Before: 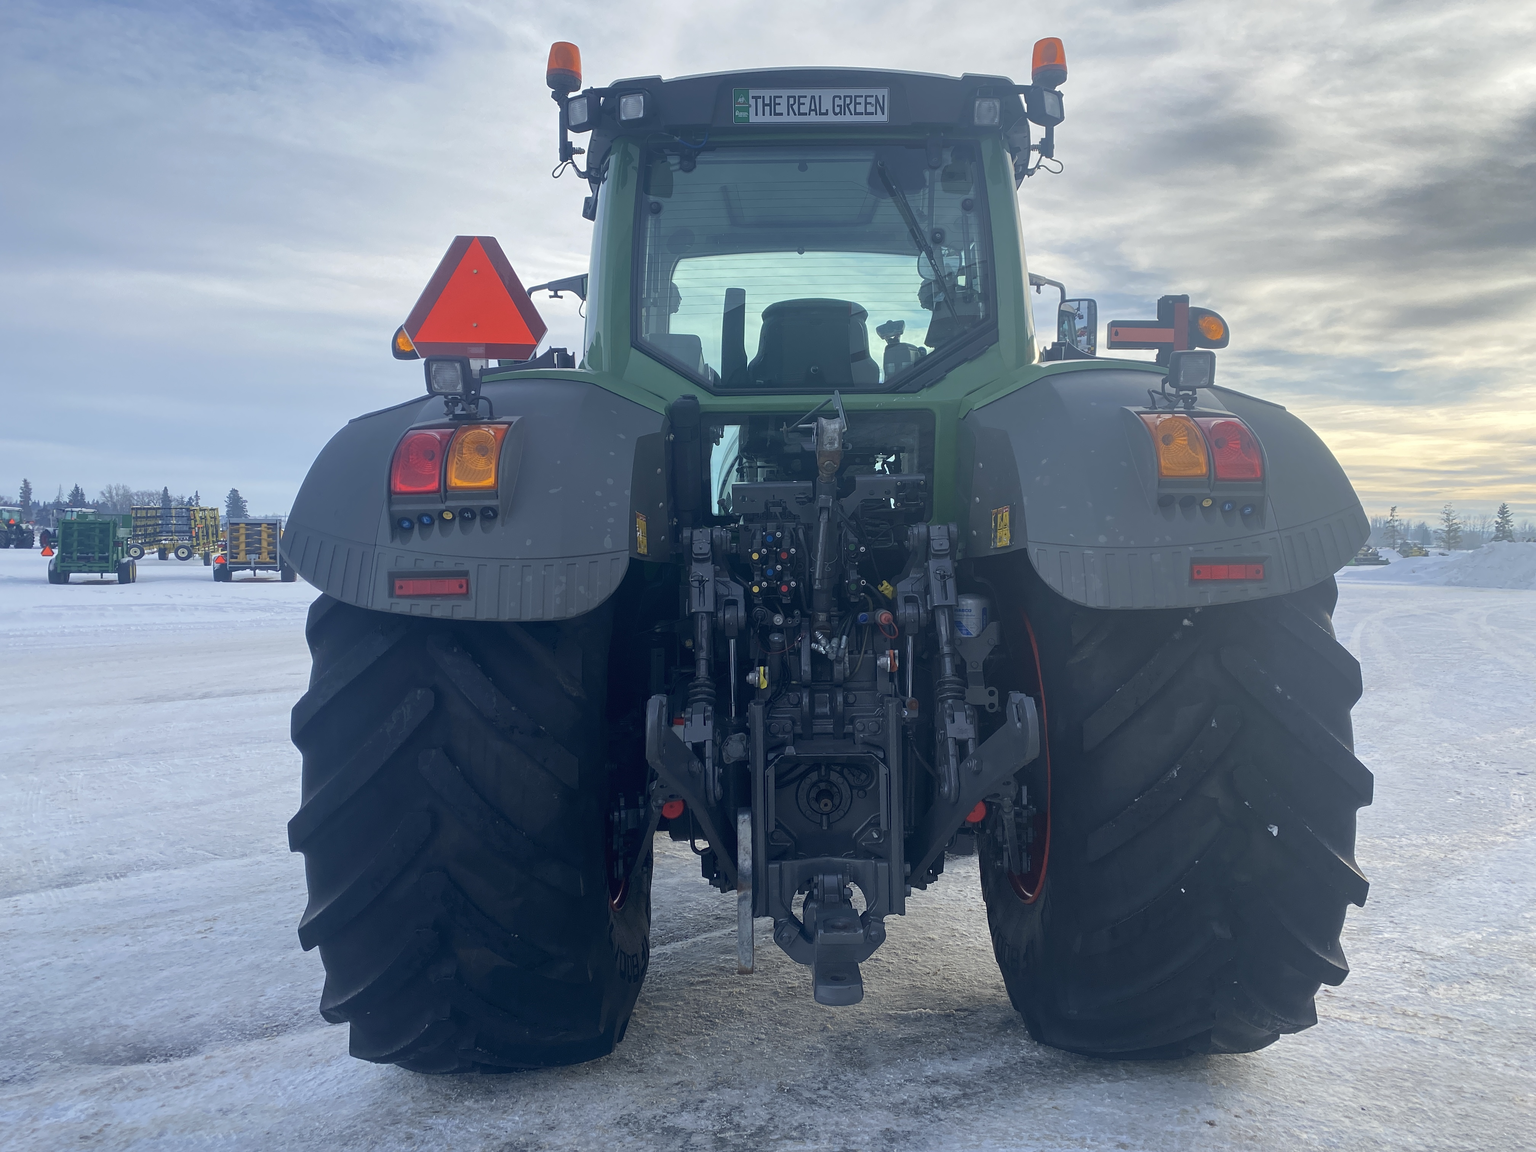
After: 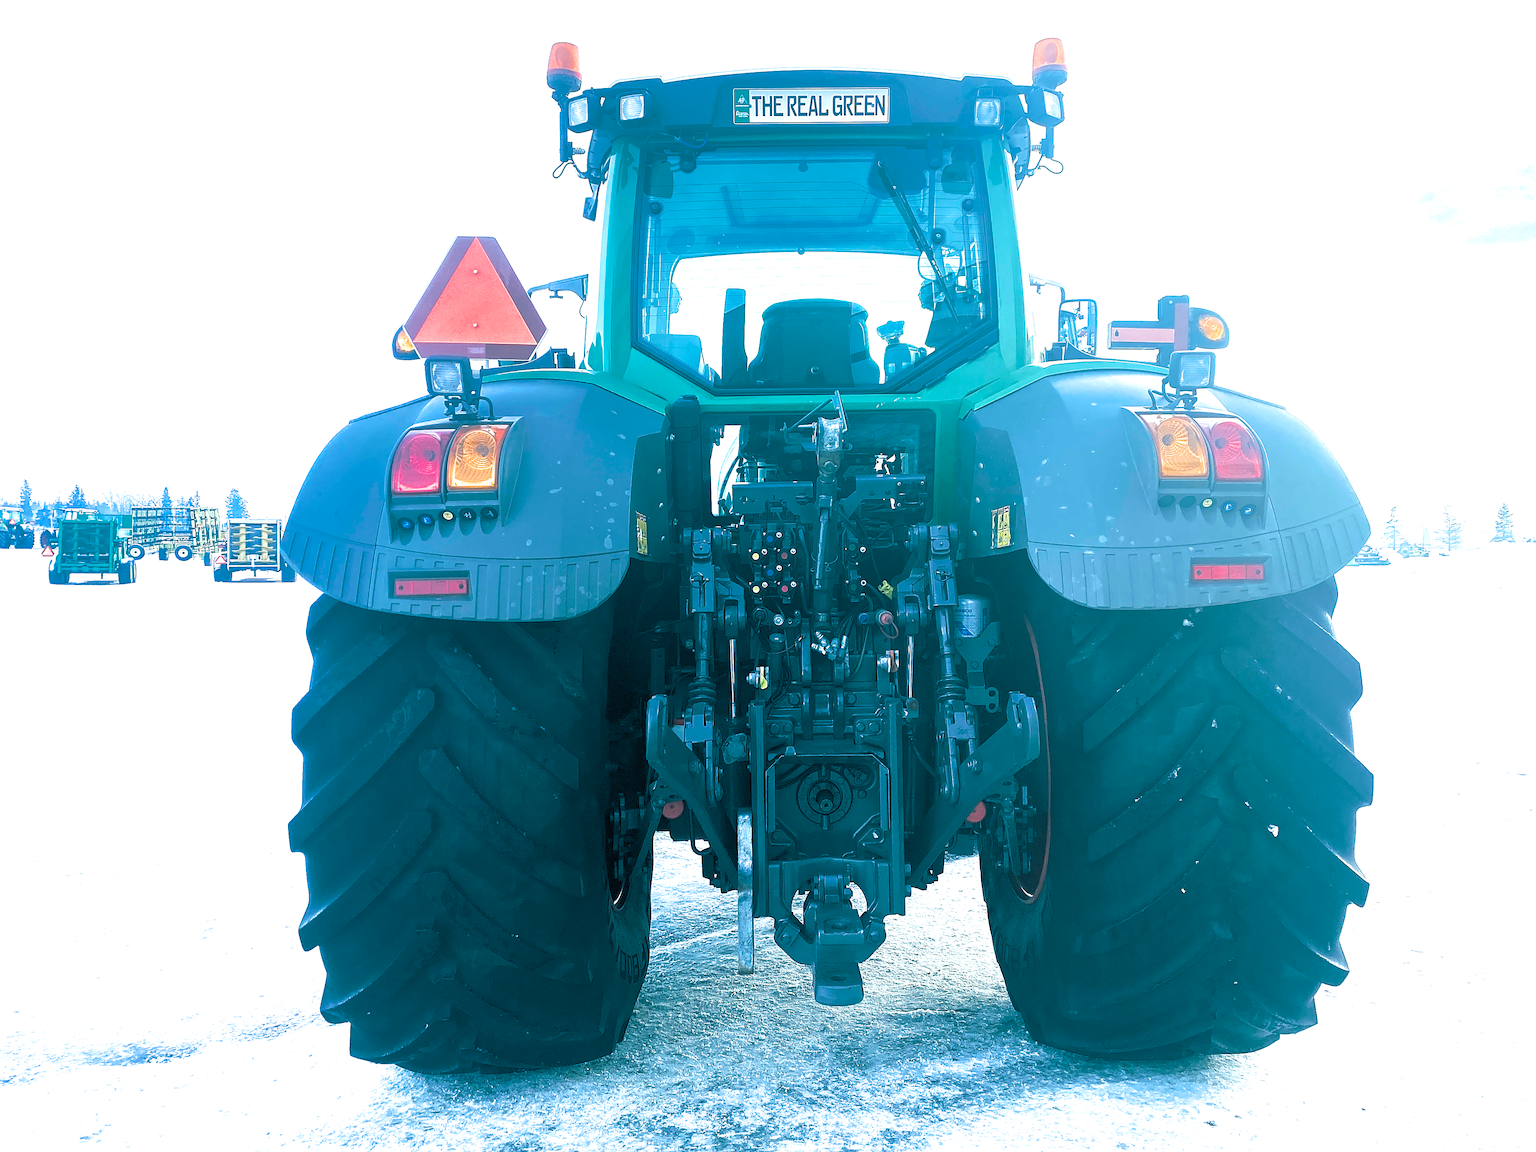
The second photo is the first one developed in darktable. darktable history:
sharpen: on, module defaults
exposure: black level correction 0, exposure 1.1 EV, compensate exposure bias true, compensate highlight preservation false
color balance rgb: shadows lift › luminance -7.7%, shadows lift › chroma 2.13%, shadows lift › hue 200.79°, power › luminance -7.77%, power › chroma 2.27%, power › hue 220.69°, highlights gain › luminance 15.15%, highlights gain › chroma 4%, highlights gain › hue 209.35°, global offset › luminance -0.21%, global offset › chroma 0.27%, perceptual saturation grading › global saturation 24.42%, perceptual saturation grading › highlights -24.42%, perceptual saturation grading › mid-tones 24.42%, perceptual saturation grading › shadows 40%, perceptual brilliance grading › global brilliance -5%, perceptual brilliance grading › highlights 24.42%, perceptual brilliance grading › mid-tones 7%, perceptual brilliance grading › shadows -5%
split-toning: shadows › hue 183.6°, shadows › saturation 0.52, highlights › hue 0°, highlights › saturation 0
